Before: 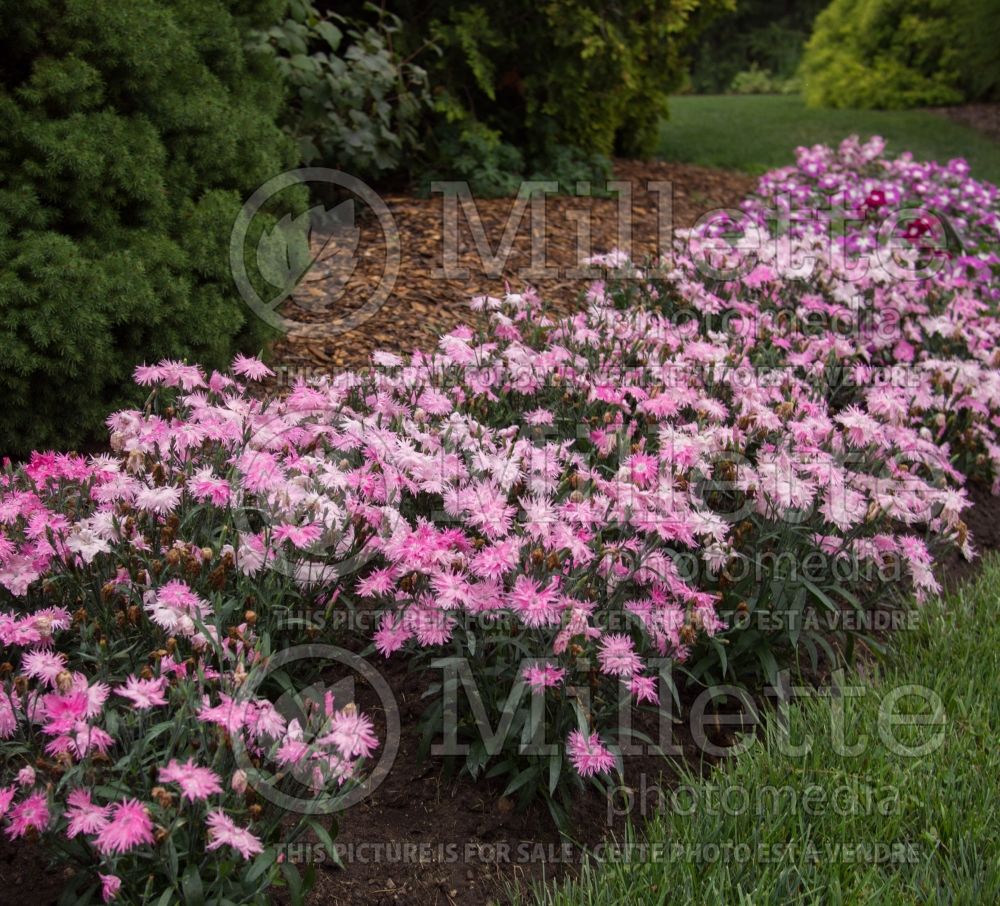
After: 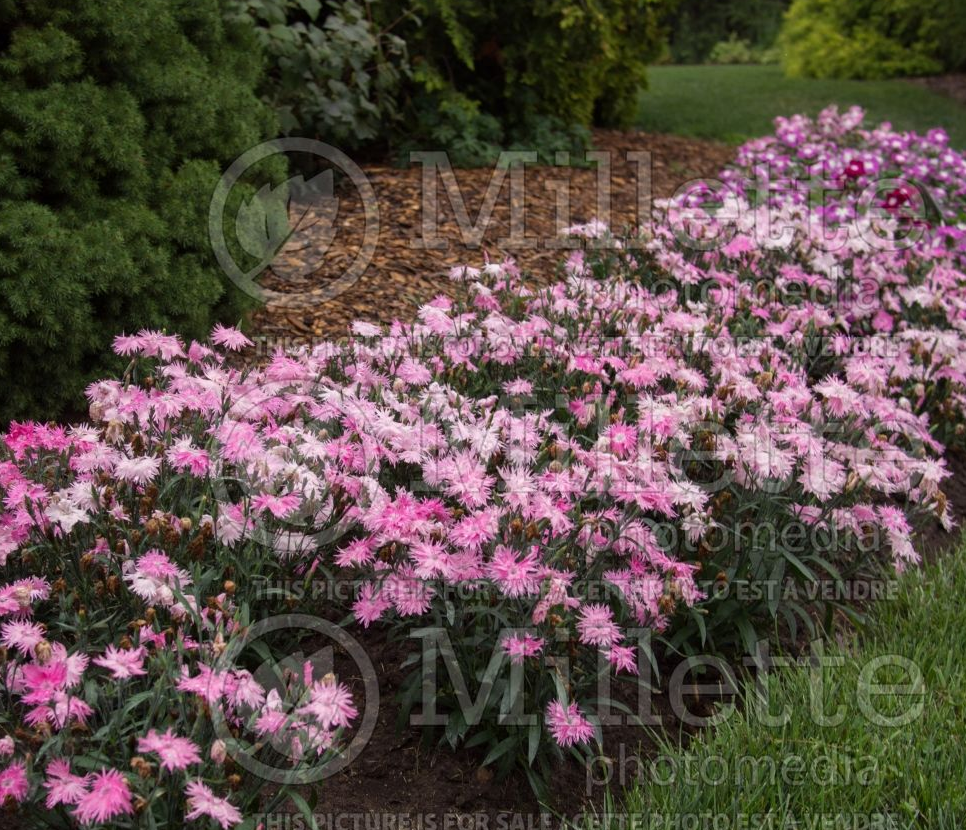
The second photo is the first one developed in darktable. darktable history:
crop: left 2.149%, top 3.339%, right 1.235%, bottom 4.984%
